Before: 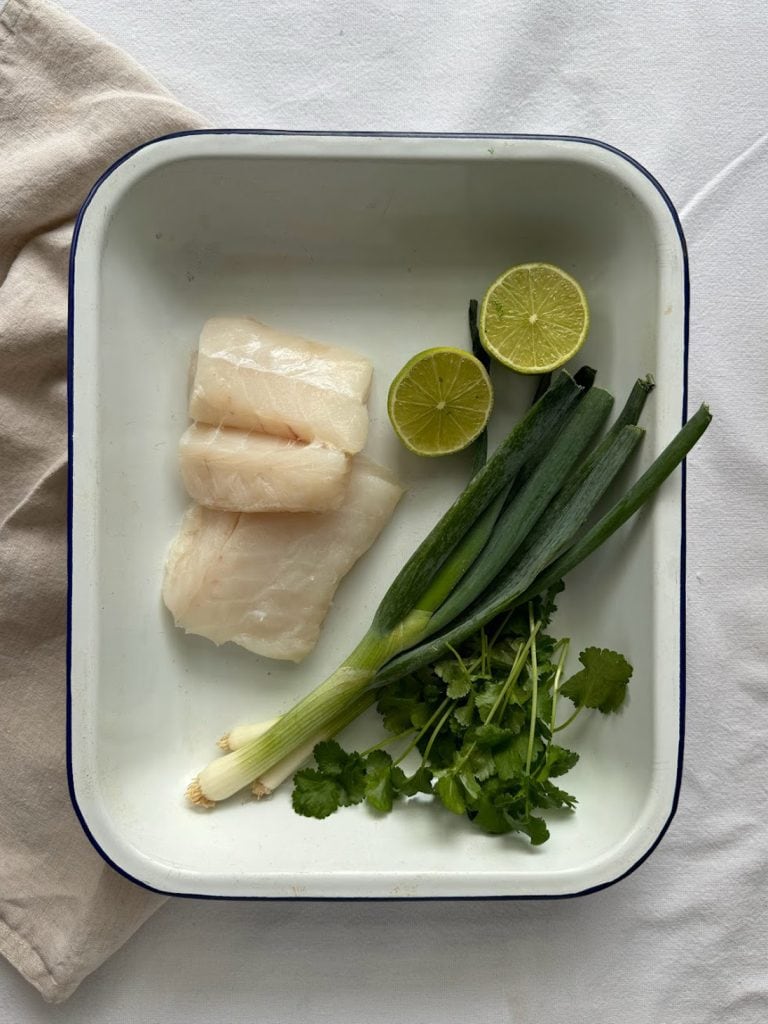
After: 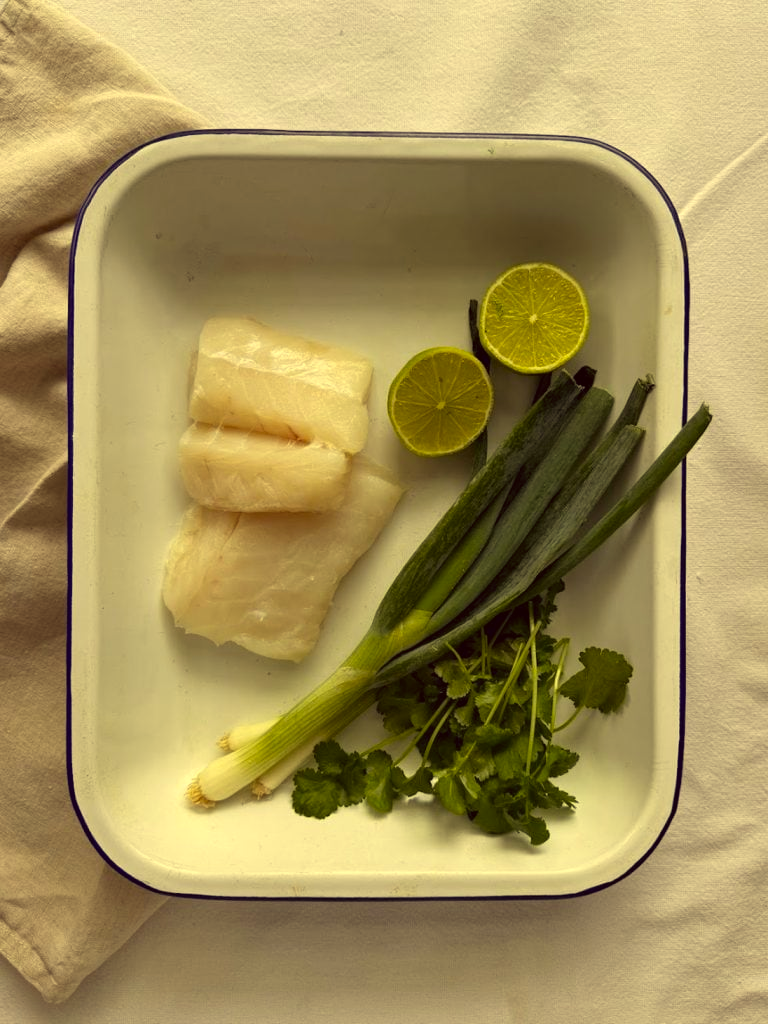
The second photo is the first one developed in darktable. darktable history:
color correction: highlights a* -0.4, highlights b* 39.78, shadows a* 9.57, shadows b* -0.372
